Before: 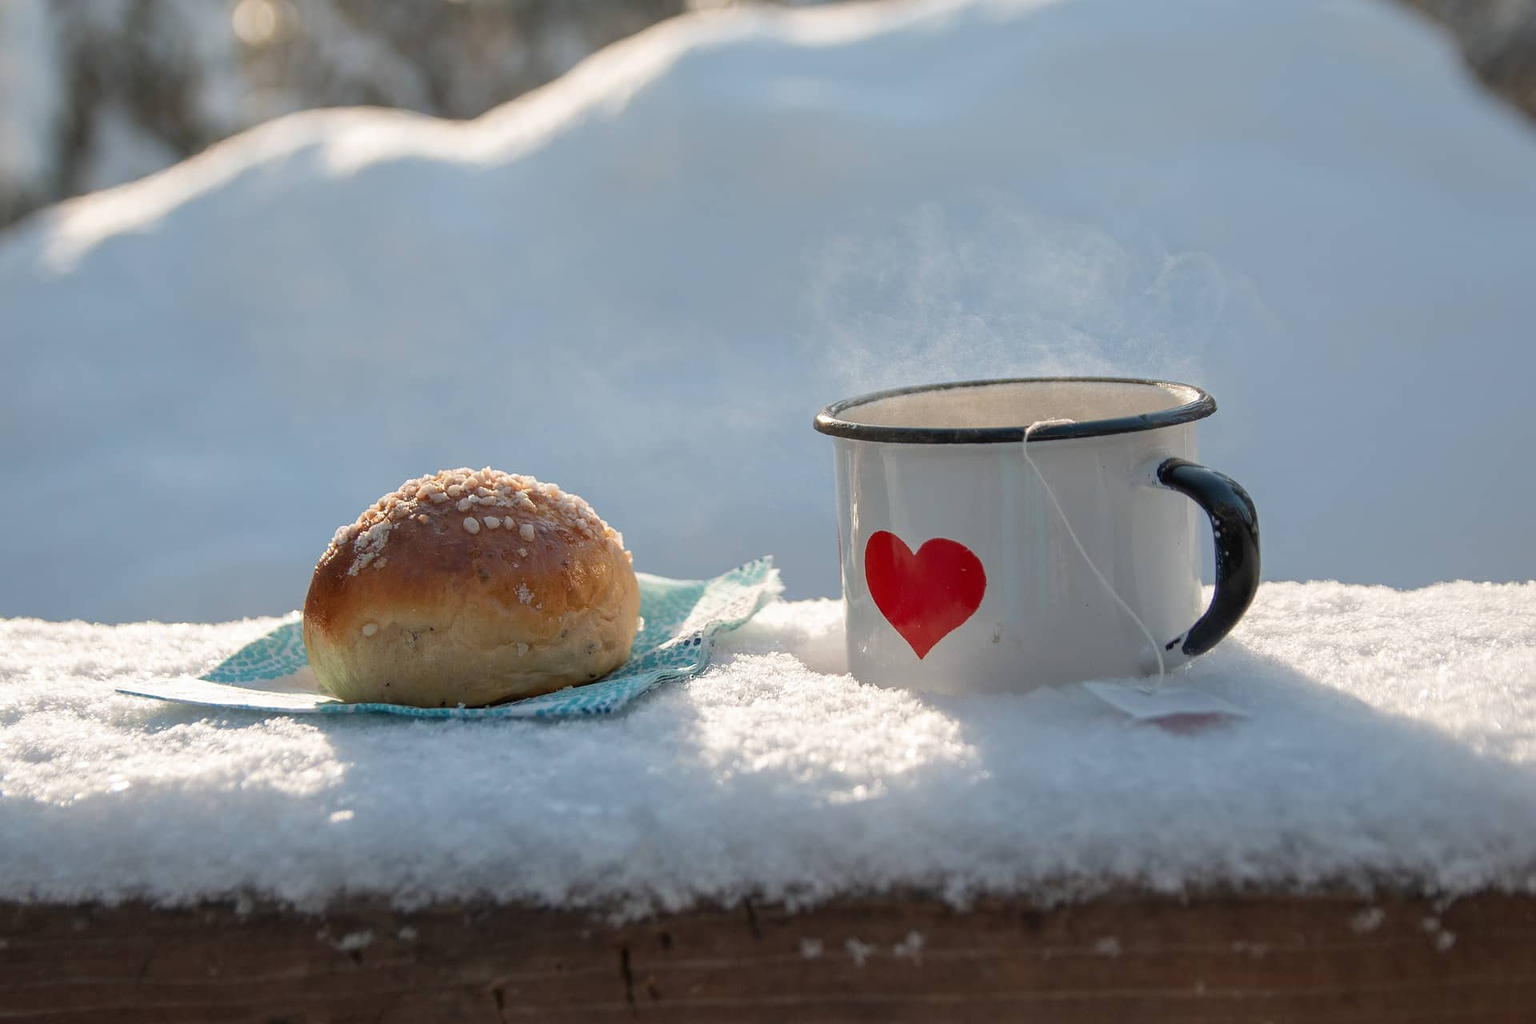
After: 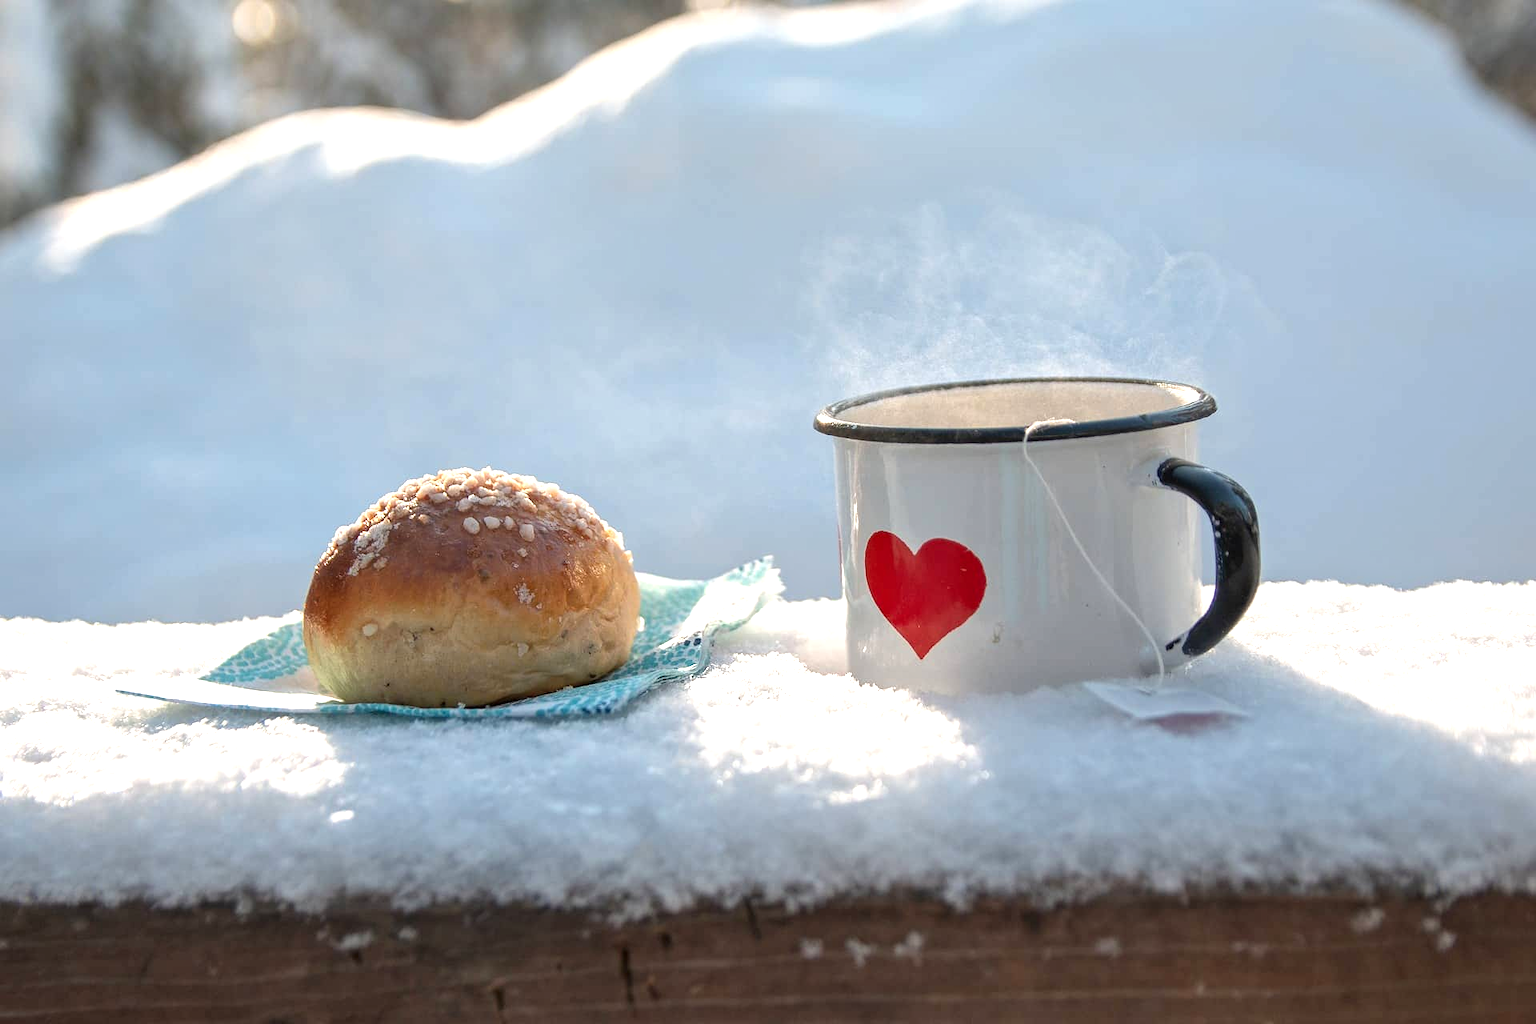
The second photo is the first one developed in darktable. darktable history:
exposure: black level correction 0, exposure 0.7 EV, compensate exposure bias true, compensate highlight preservation false
local contrast: mode bilateral grid, contrast 28, coarseness 16, detail 115%, midtone range 0.2
